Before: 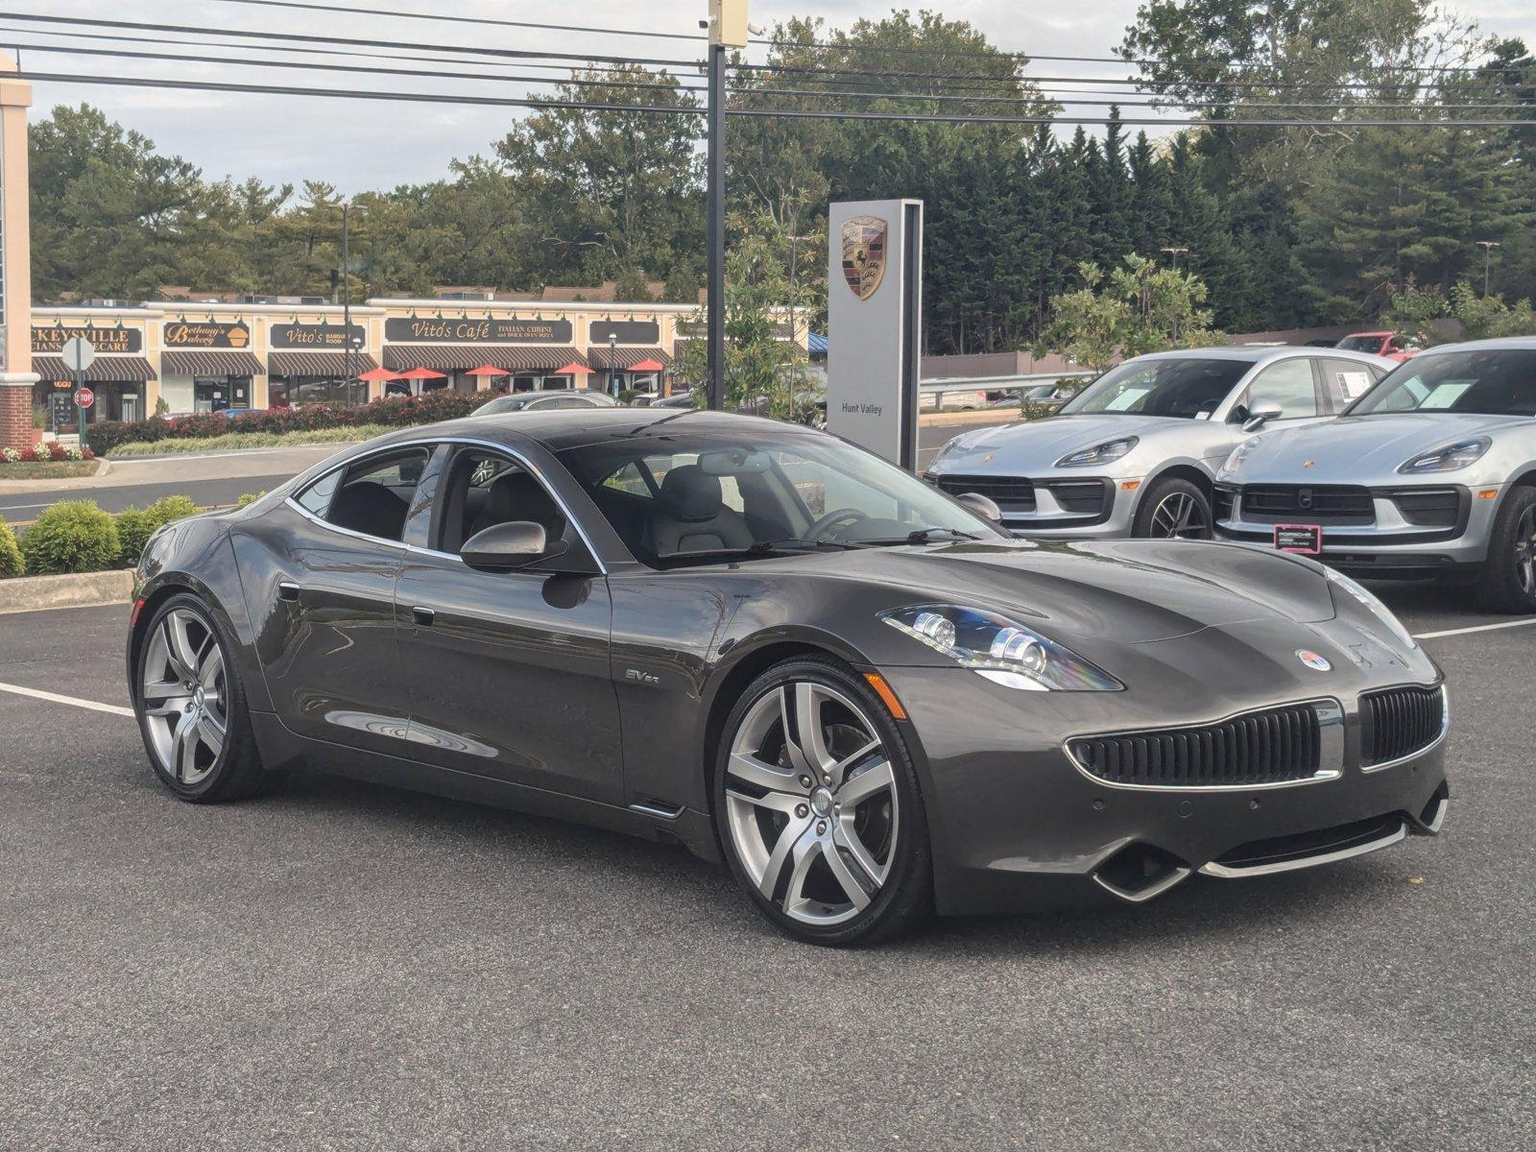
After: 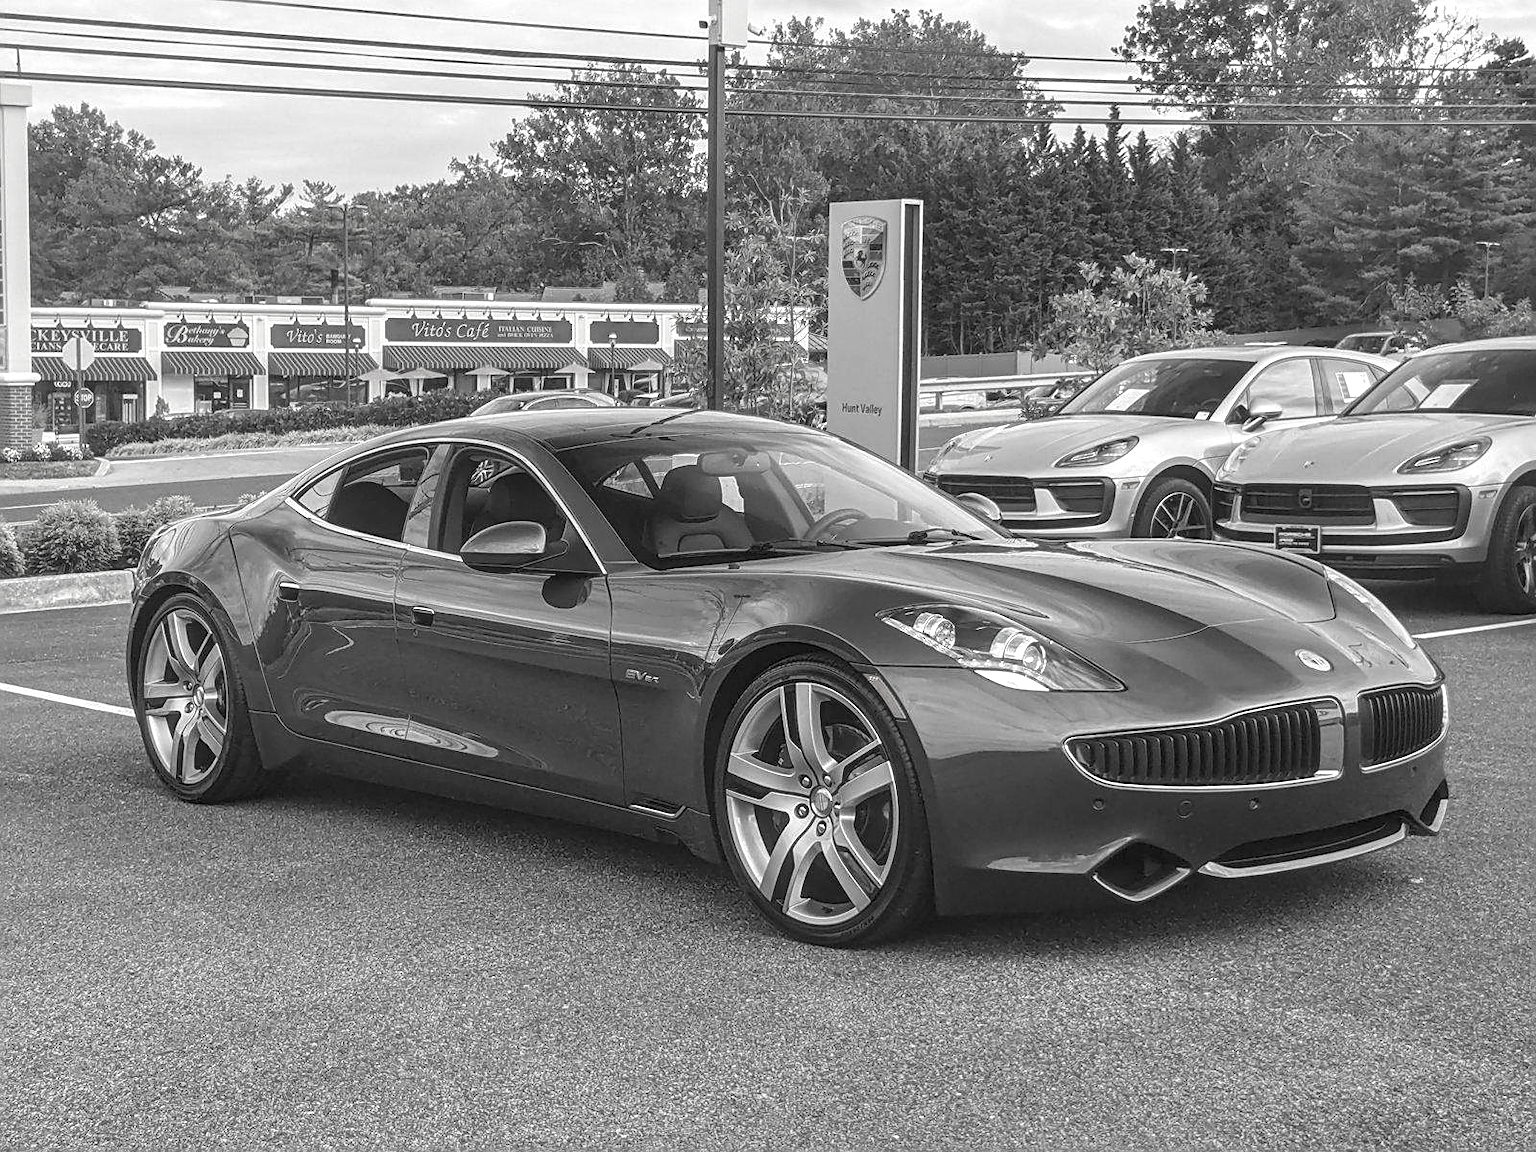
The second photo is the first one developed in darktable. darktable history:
sharpen: amount 0.583
exposure: black level correction 0, exposure 0.199 EV, compensate exposure bias true, compensate highlight preservation false
contrast brightness saturation: saturation -0.985
local contrast: on, module defaults
tone equalizer: on, module defaults
